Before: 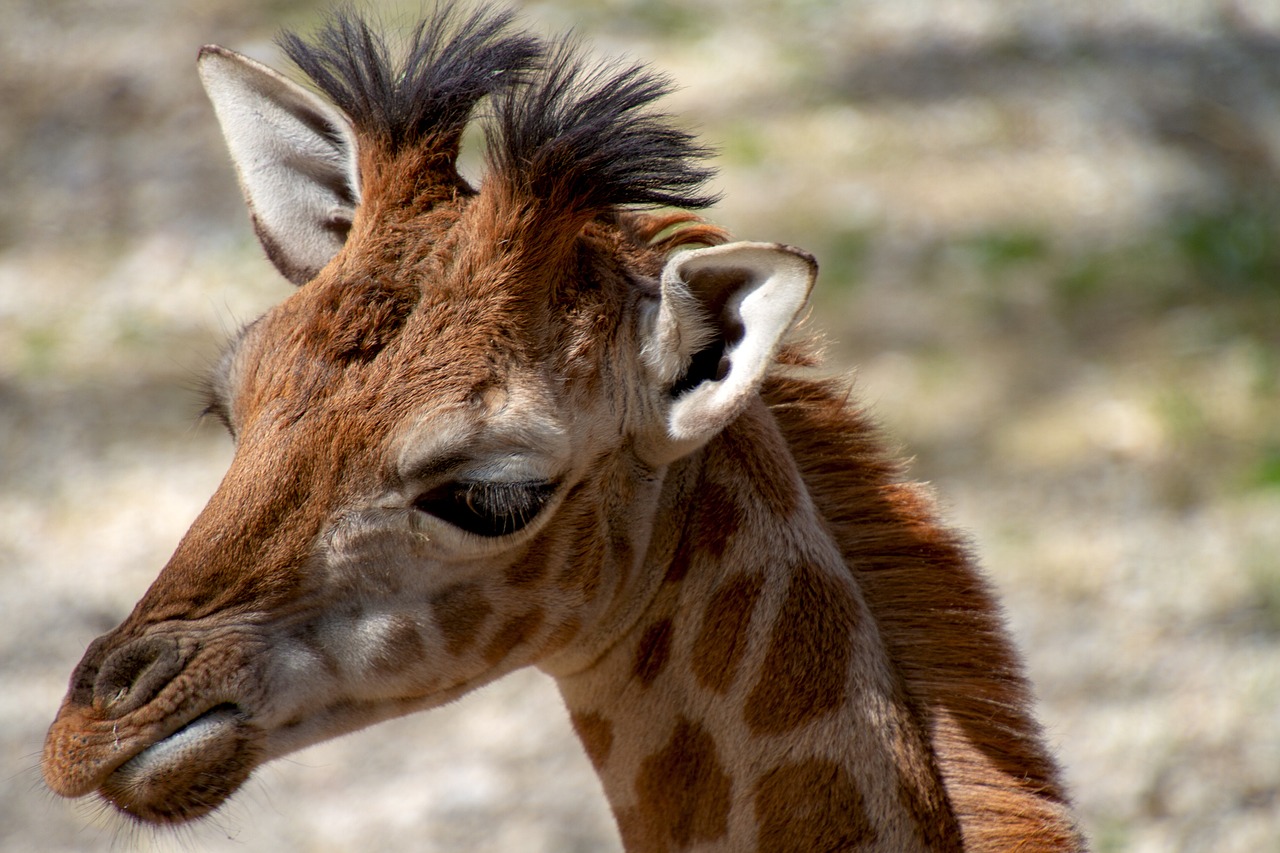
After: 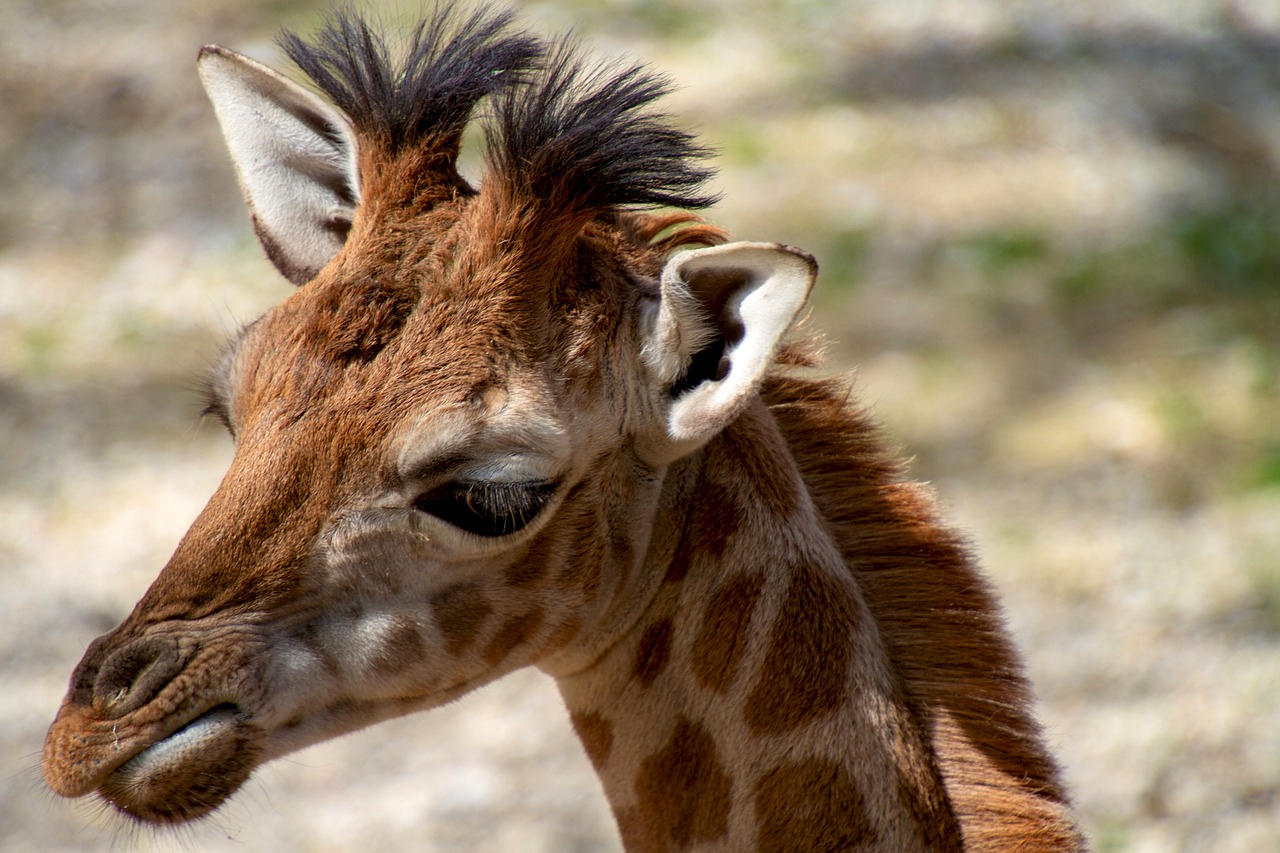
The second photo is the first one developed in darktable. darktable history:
contrast brightness saturation: contrast 0.1, brightness 0.02, saturation 0.02
velvia: strength 15%
